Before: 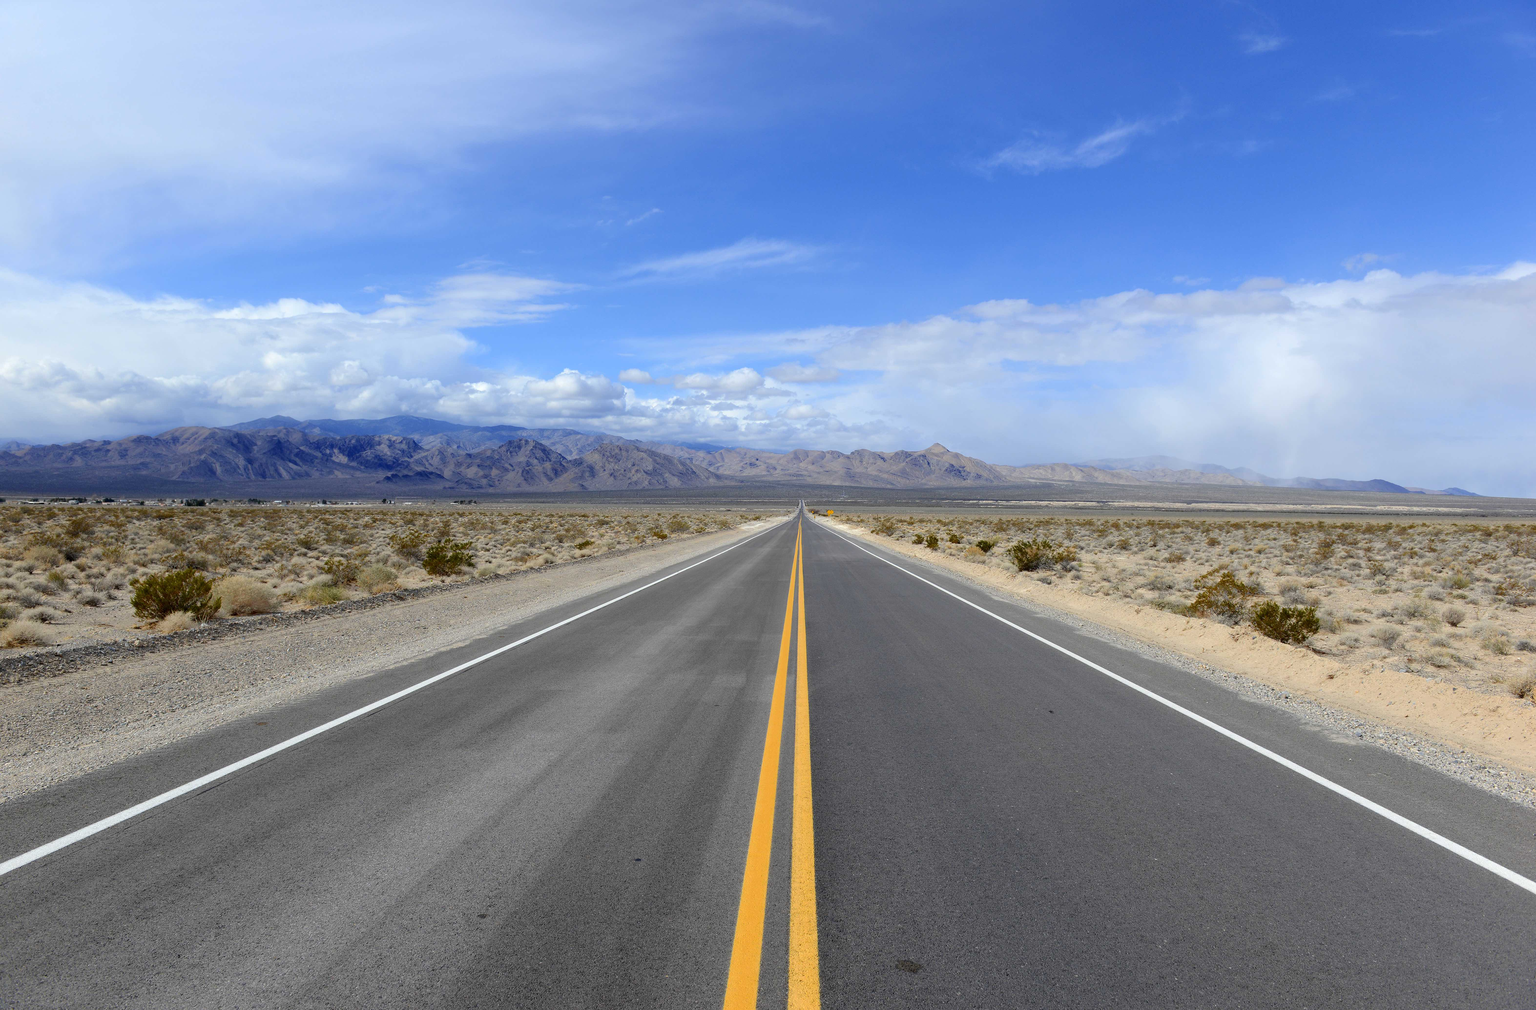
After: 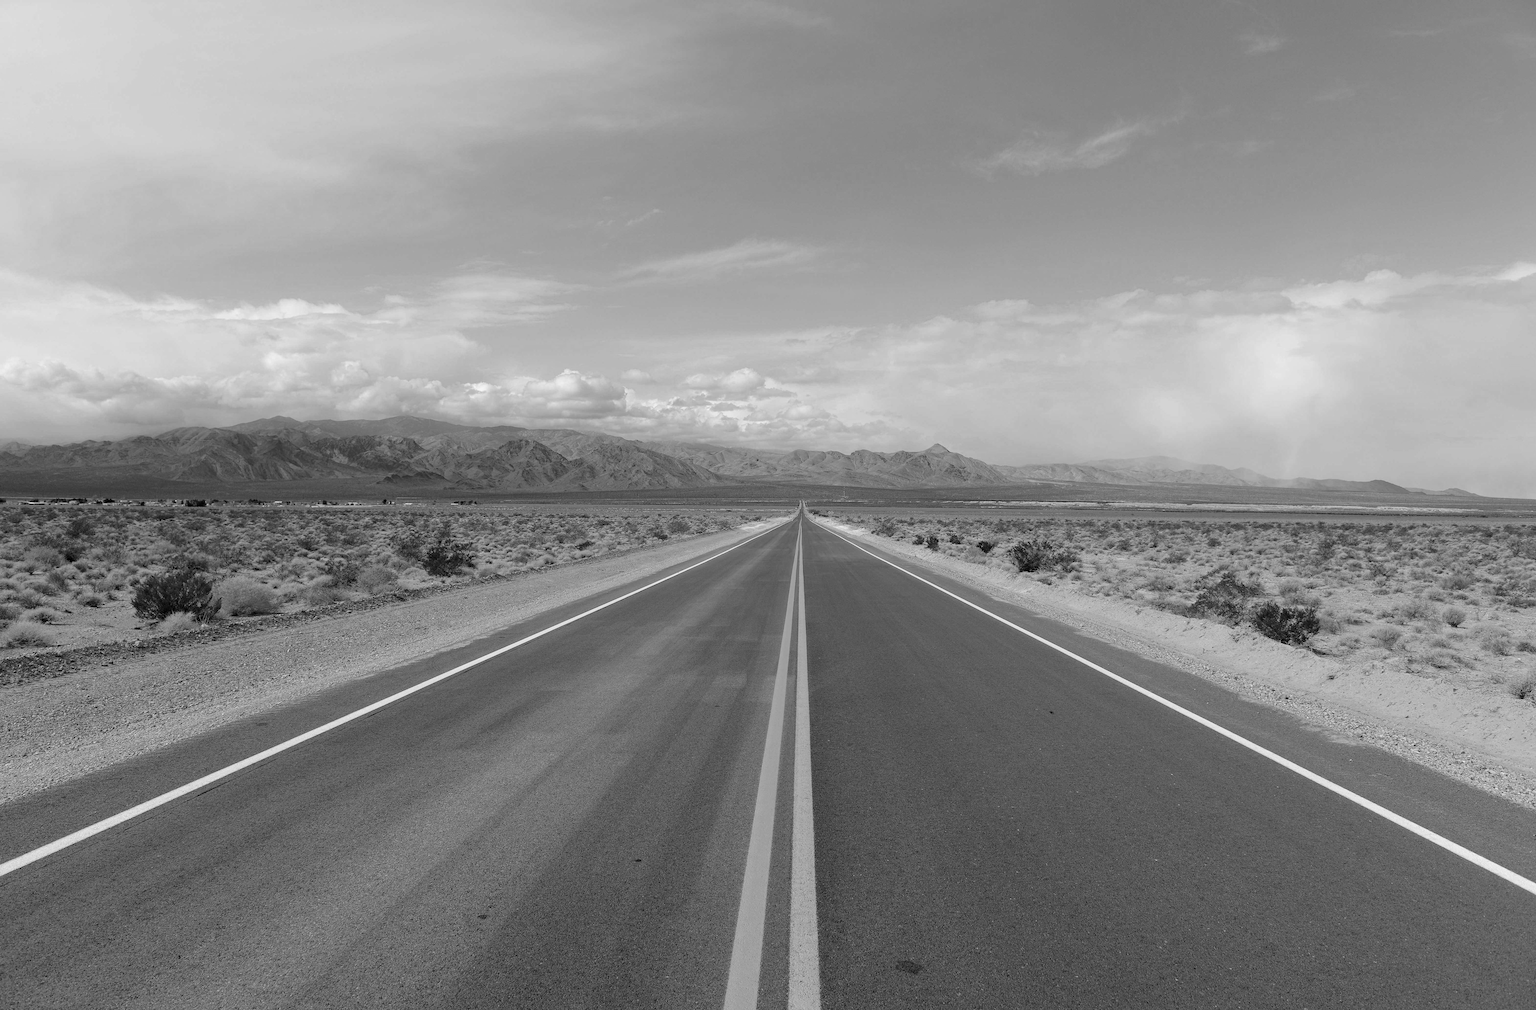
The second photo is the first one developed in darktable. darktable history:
haze removal: compatibility mode true
color calibration: output gray [0.31, 0.36, 0.33, 0], gray › normalize channels true, x 0.328, y 0.345, temperature 5663.15 K, gamut compression 0.013
